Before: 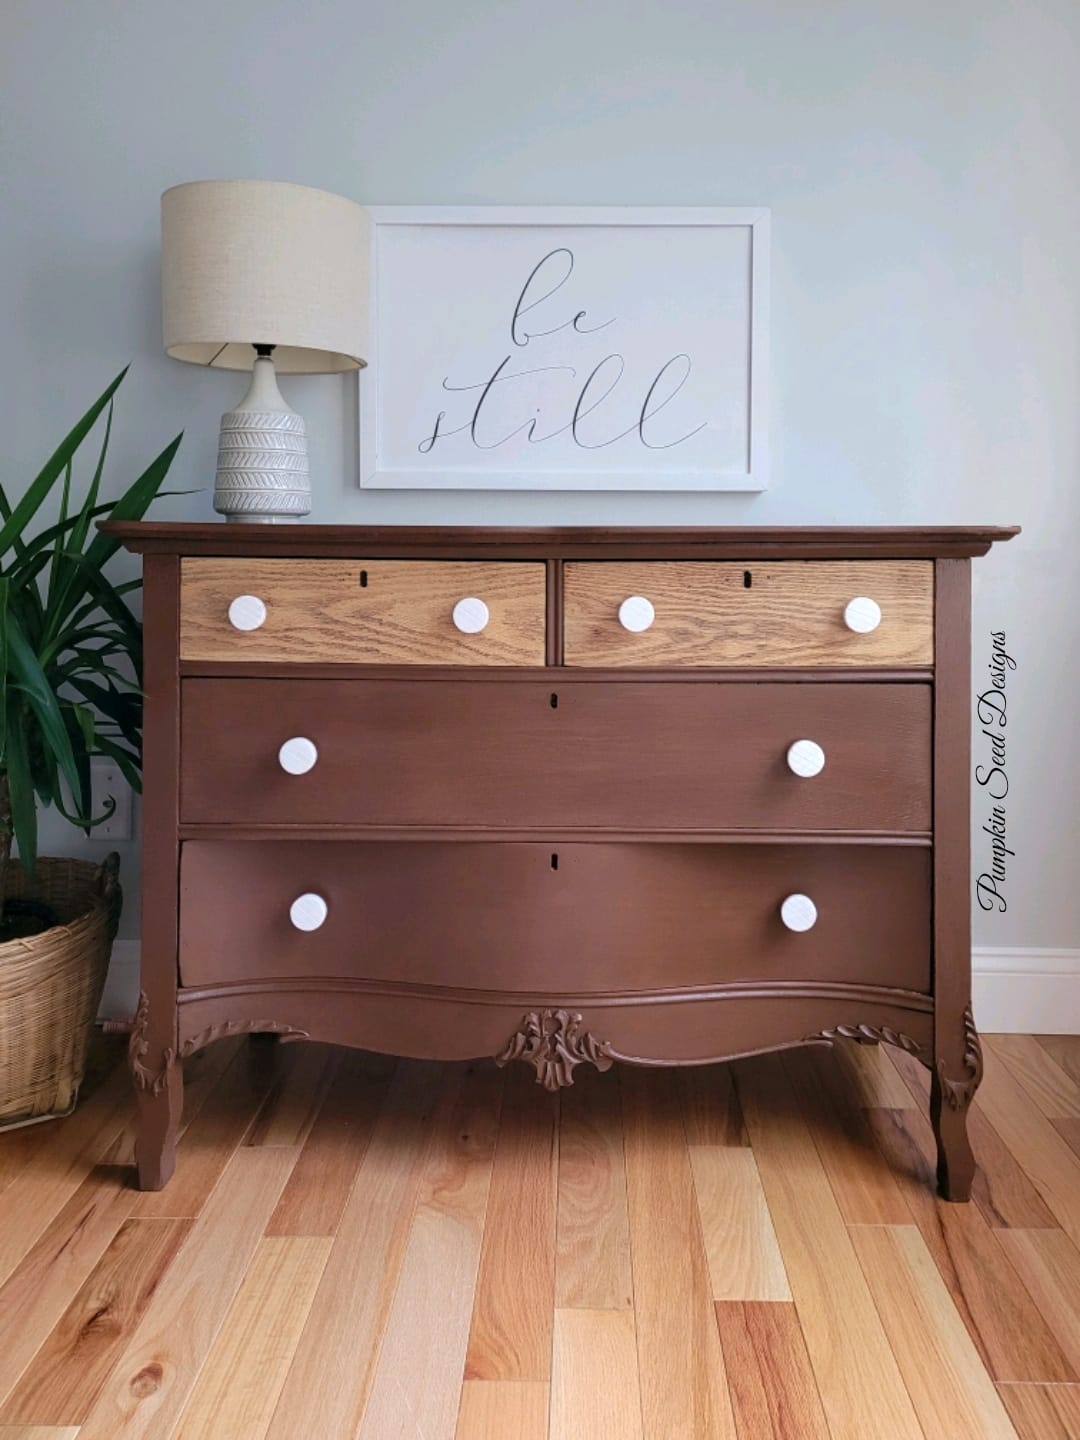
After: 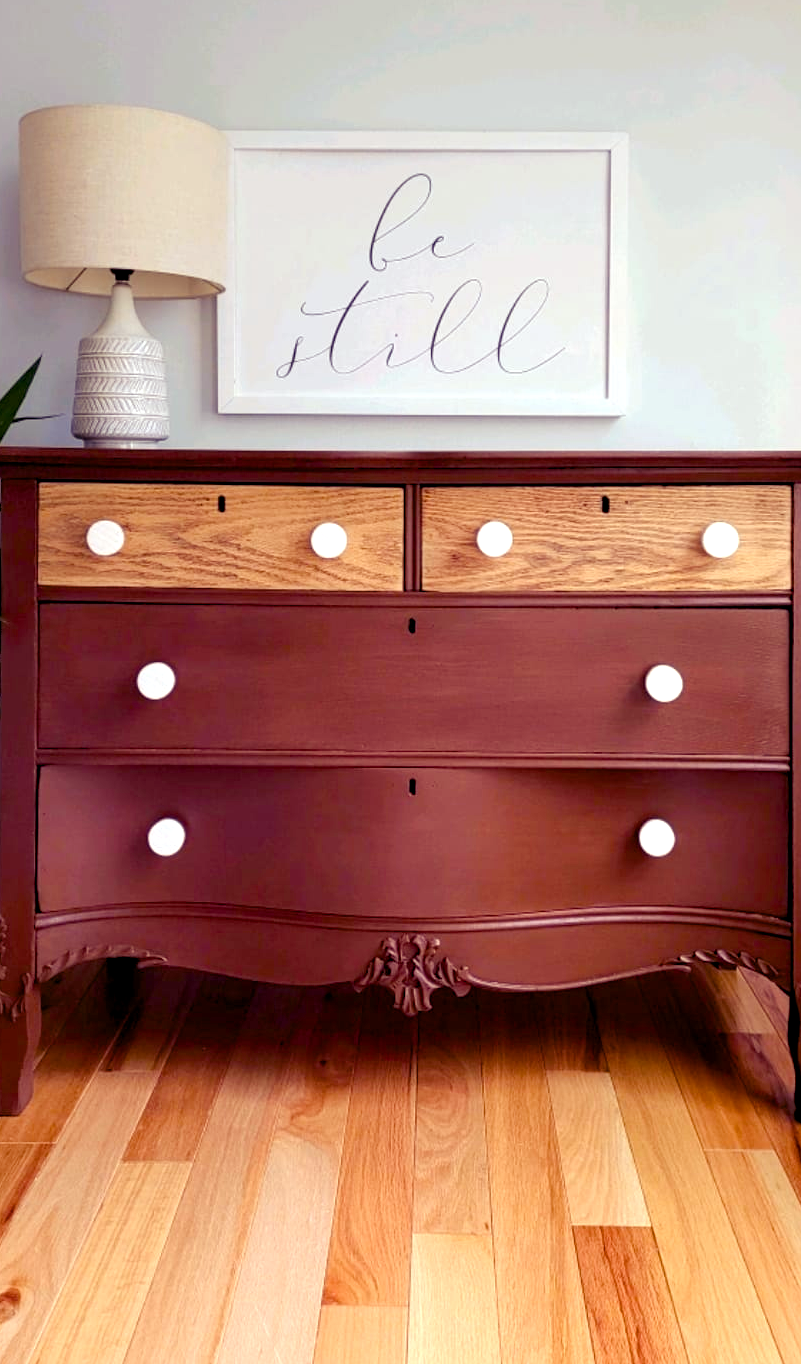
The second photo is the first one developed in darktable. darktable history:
color balance rgb: shadows lift › luminance -21.66%, shadows lift › chroma 8.98%, shadows lift › hue 283.37°, power › chroma 1.55%, power › hue 25.59°, highlights gain › luminance 6.08%, highlights gain › chroma 2.55%, highlights gain › hue 90°, global offset › luminance -0.87%, perceptual saturation grading › global saturation 27.49%, perceptual saturation grading › highlights -28.39%, perceptual saturation grading › mid-tones 15.22%, perceptual saturation grading › shadows 33.98%, perceptual brilliance grading › highlights 10%, perceptual brilliance grading › mid-tones 5%
crop and rotate: left 13.15%, top 5.251%, right 12.609%
